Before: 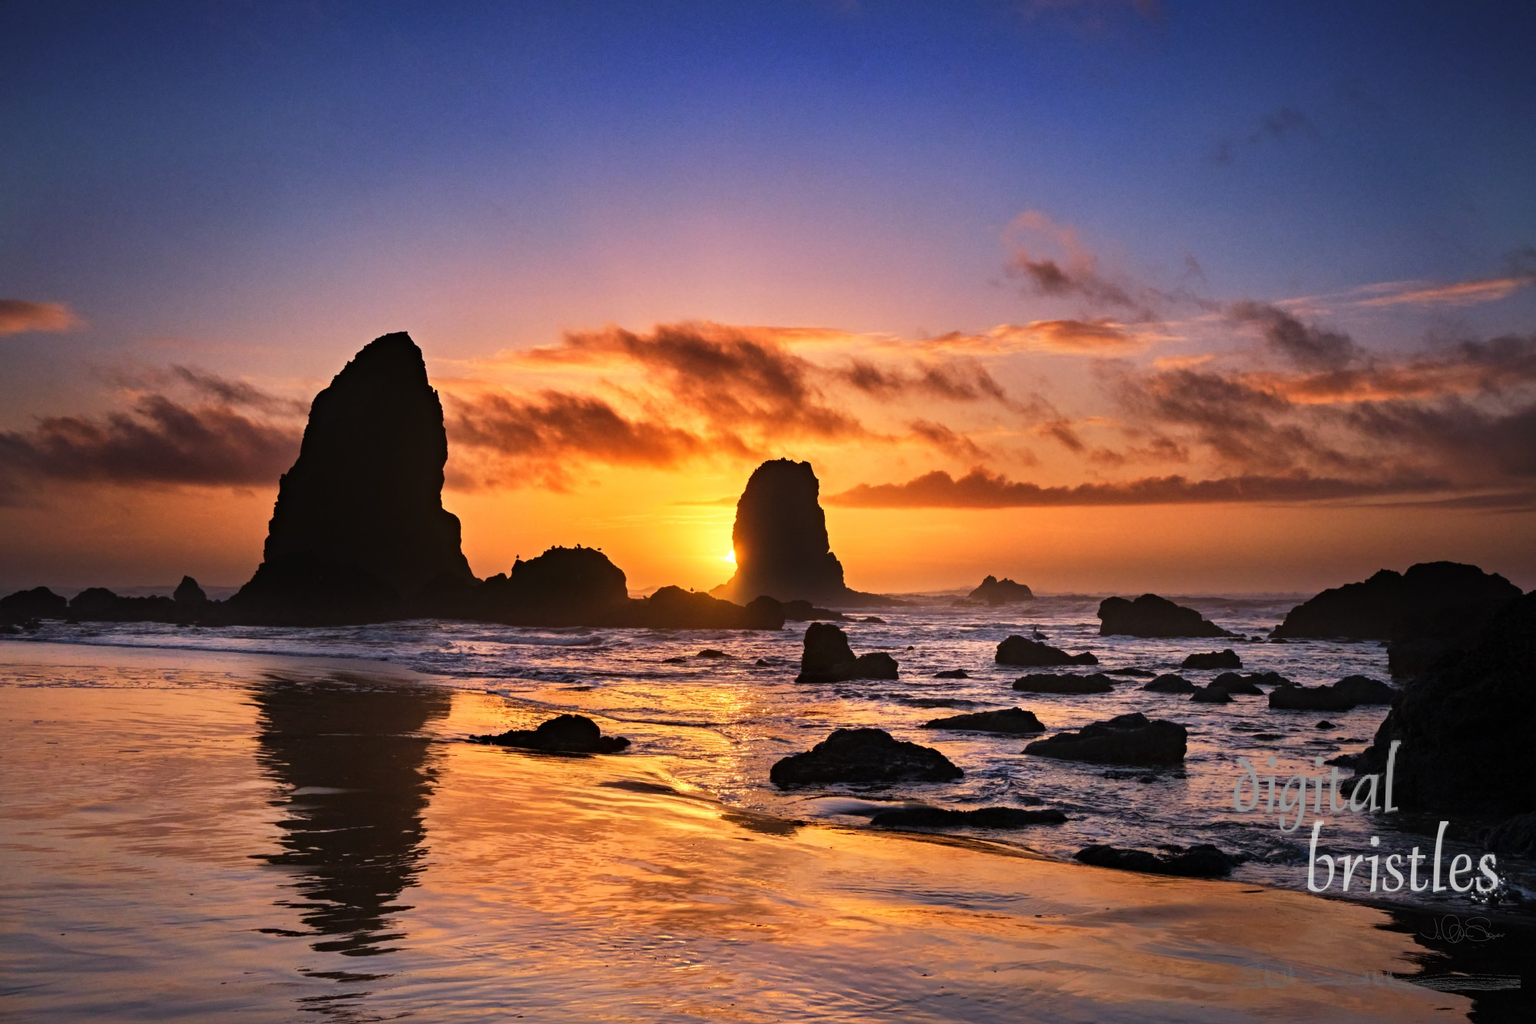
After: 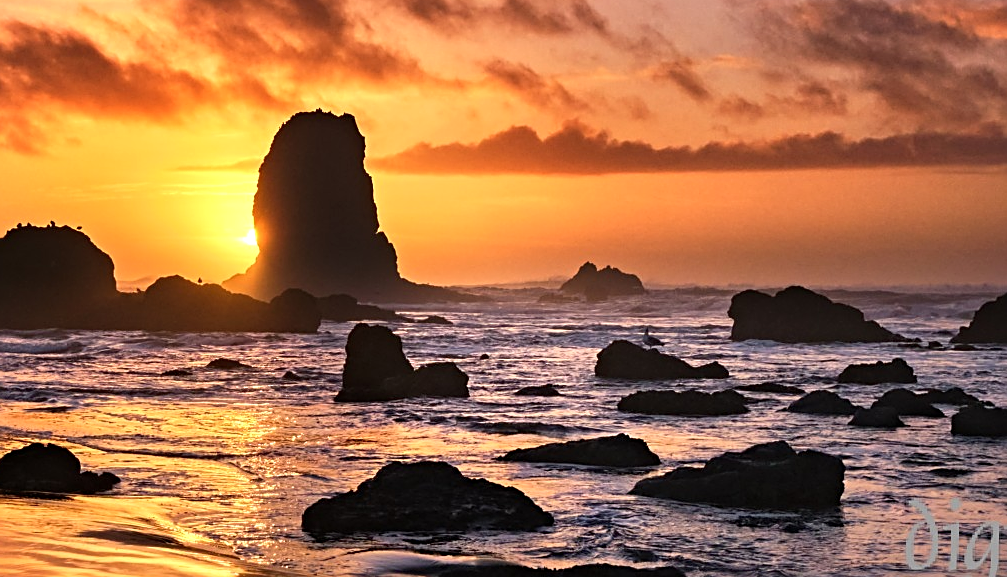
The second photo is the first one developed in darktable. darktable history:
sharpen: on, module defaults
crop: left 35.077%, top 36.571%, right 14.567%, bottom 20.095%
shadows and highlights: radius 46.18, white point adjustment 6.79, compress 79.96%, soften with gaussian
